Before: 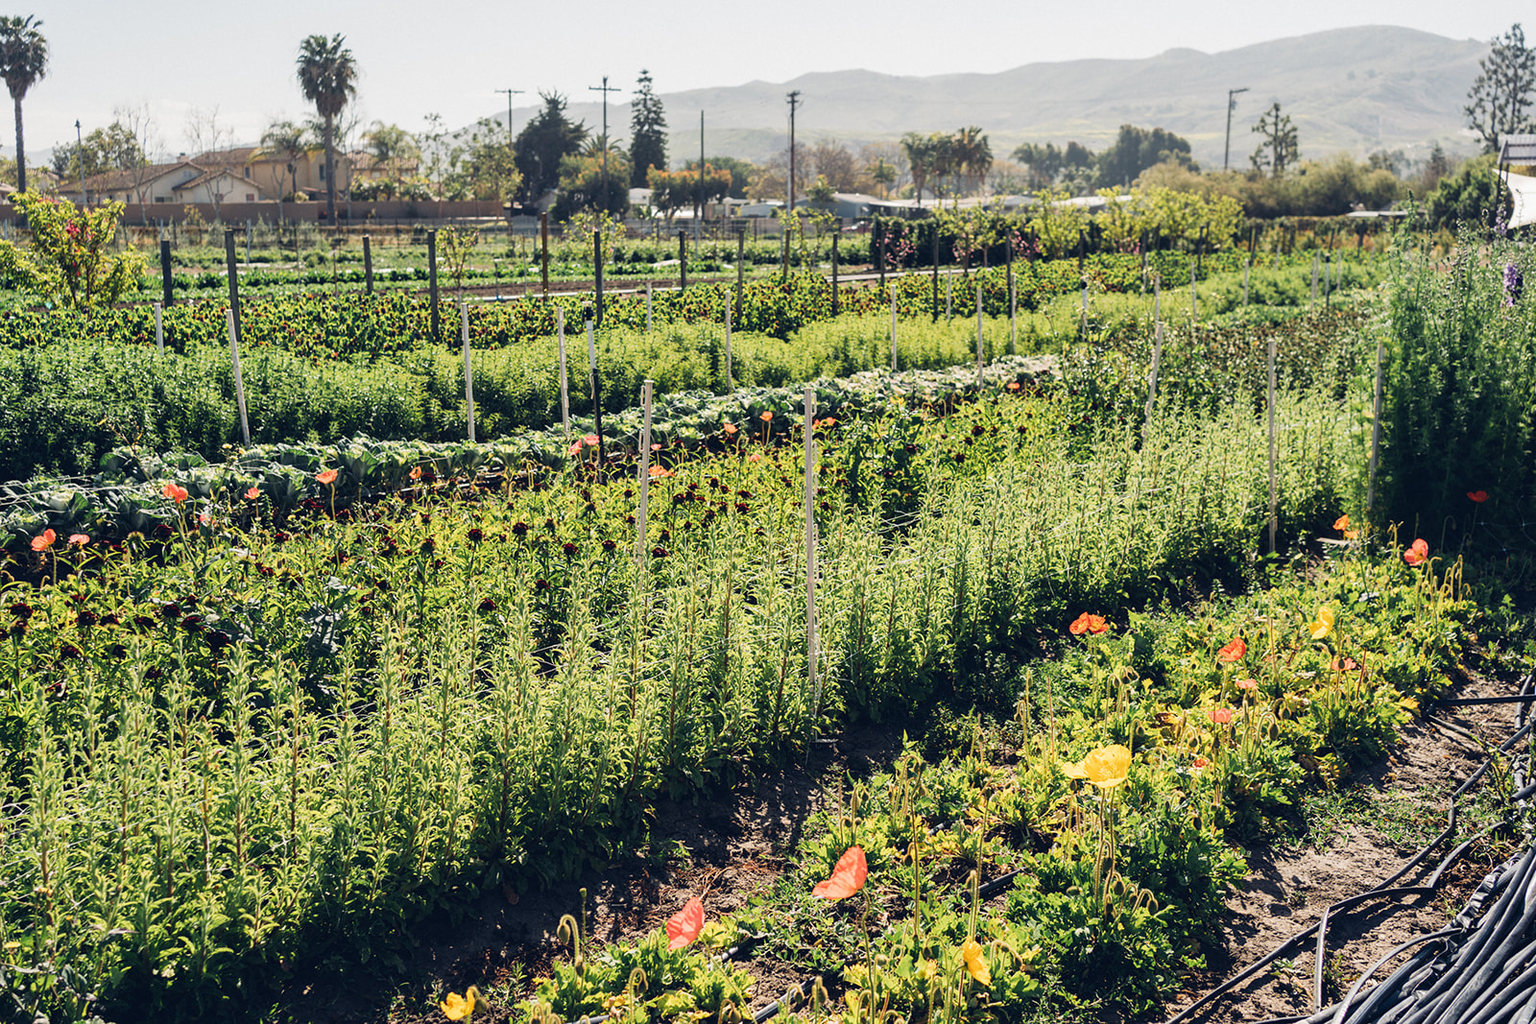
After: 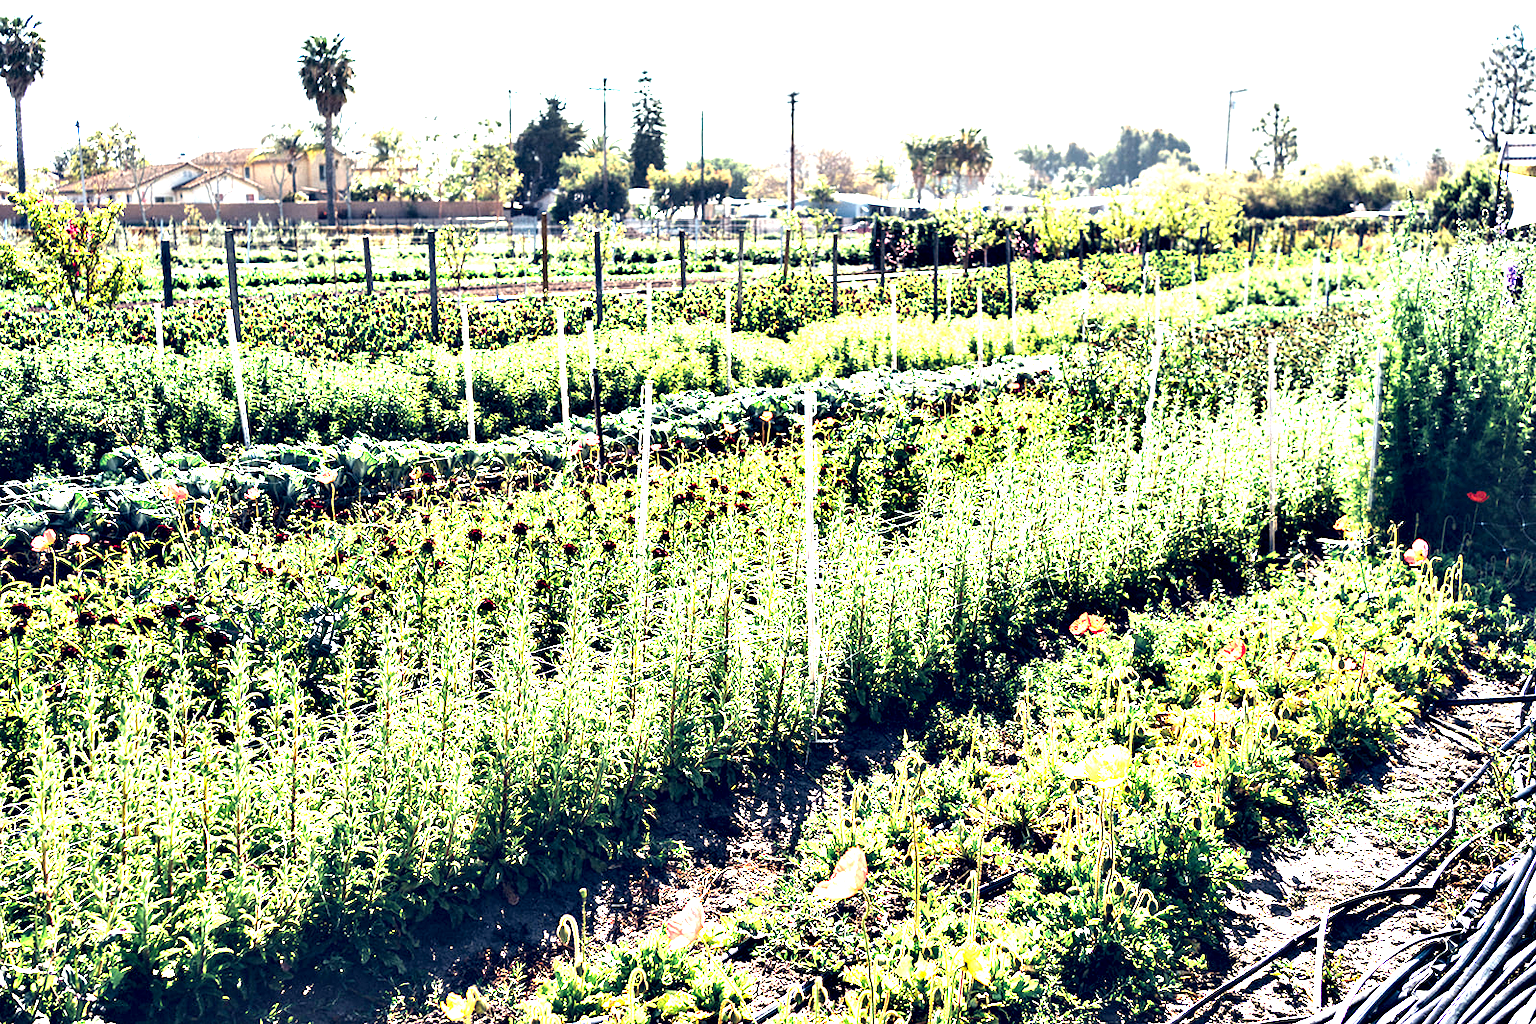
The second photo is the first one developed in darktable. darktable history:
contrast equalizer: y [[0.6 ×6], [0.55 ×6], [0 ×6], [0 ×6], [0 ×6]]
exposure: black level correction 0, exposure 2.103 EV, compensate highlight preservation false
